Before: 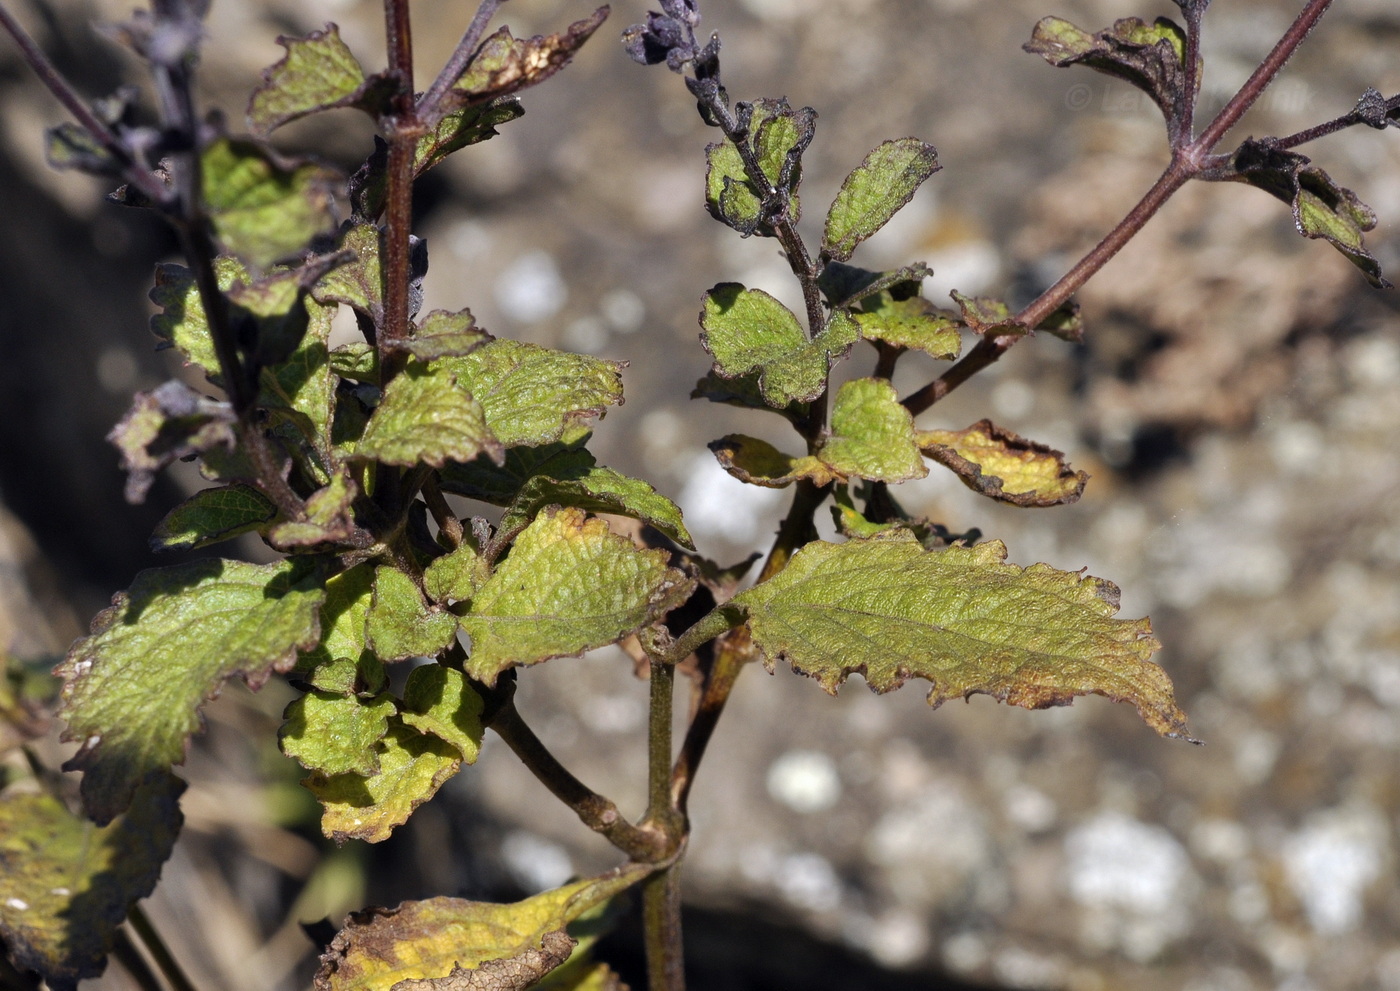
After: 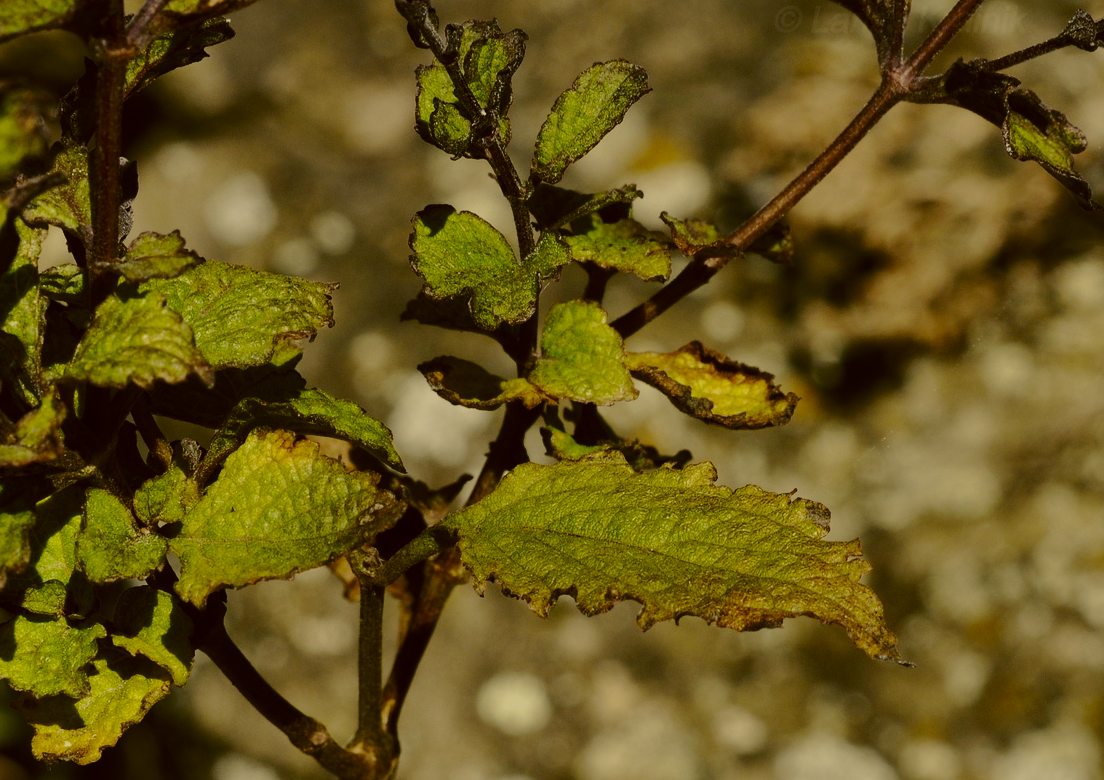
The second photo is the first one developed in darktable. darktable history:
crop and rotate: left 20.74%, top 7.912%, right 0.375%, bottom 13.378%
base curve: curves: ch0 [(0, 0) (0.028, 0.03) (0.121, 0.232) (0.46, 0.748) (0.859, 0.968) (1, 1)], preserve colors none
color correction: highlights a* 0.162, highlights b* 29.53, shadows a* -0.162, shadows b* 21.09
tone equalizer: -8 EV -2 EV, -7 EV -2 EV, -6 EV -2 EV, -5 EV -2 EV, -4 EV -2 EV, -3 EV -2 EV, -2 EV -2 EV, -1 EV -1.63 EV, +0 EV -2 EV
